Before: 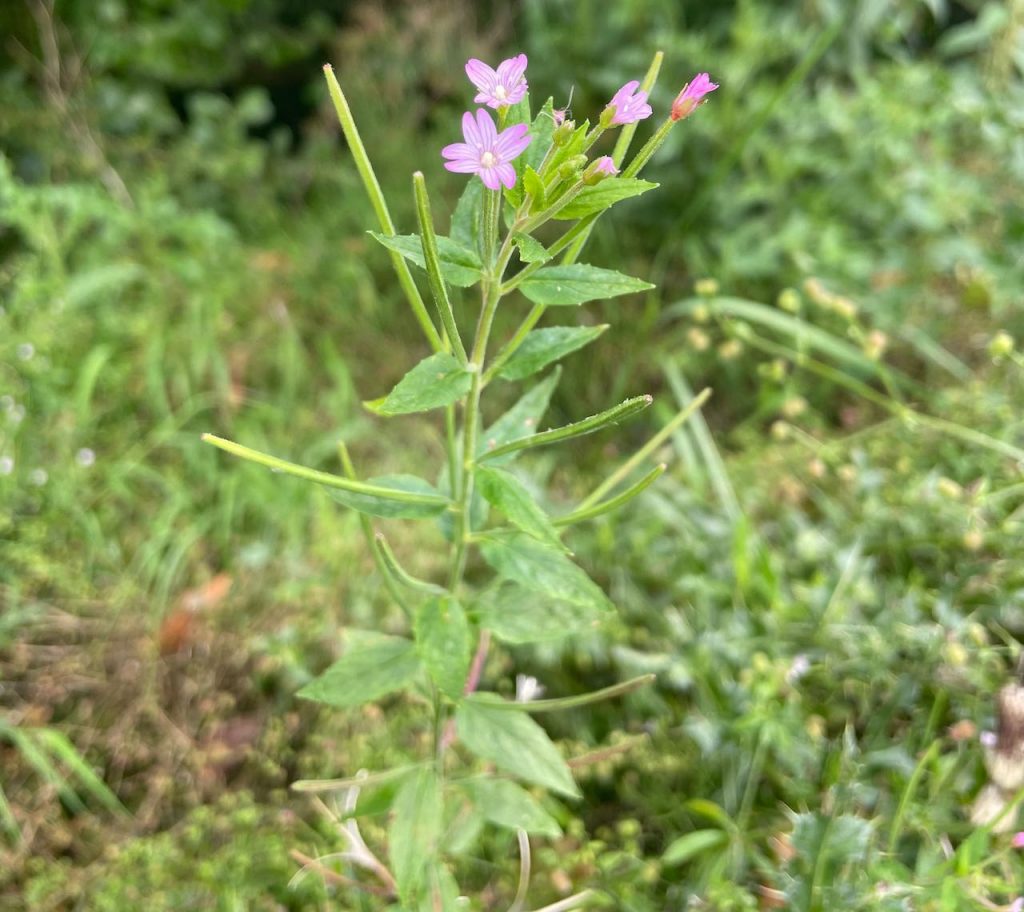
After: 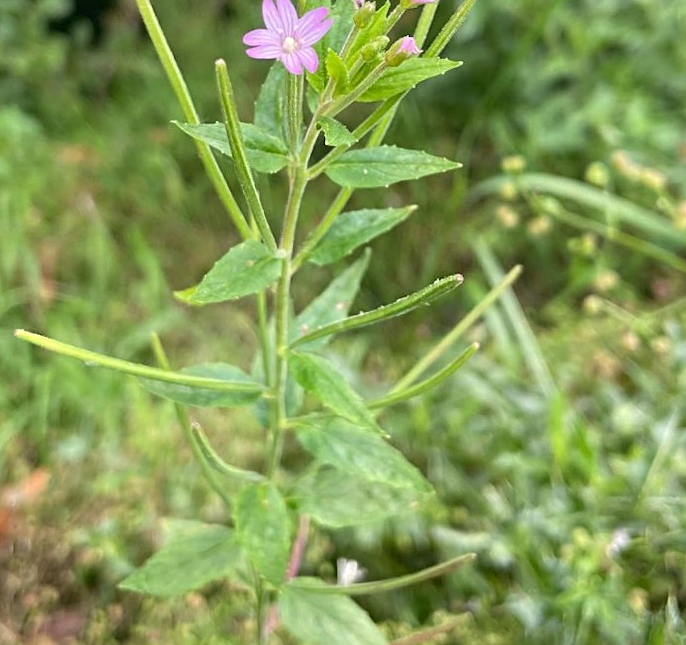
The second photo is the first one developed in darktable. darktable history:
sharpen: on, module defaults
crop and rotate: left 17.046%, top 10.659%, right 12.989%, bottom 14.553%
rotate and perspective: rotation -2.12°, lens shift (vertical) 0.009, lens shift (horizontal) -0.008, automatic cropping original format, crop left 0.036, crop right 0.964, crop top 0.05, crop bottom 0.959
